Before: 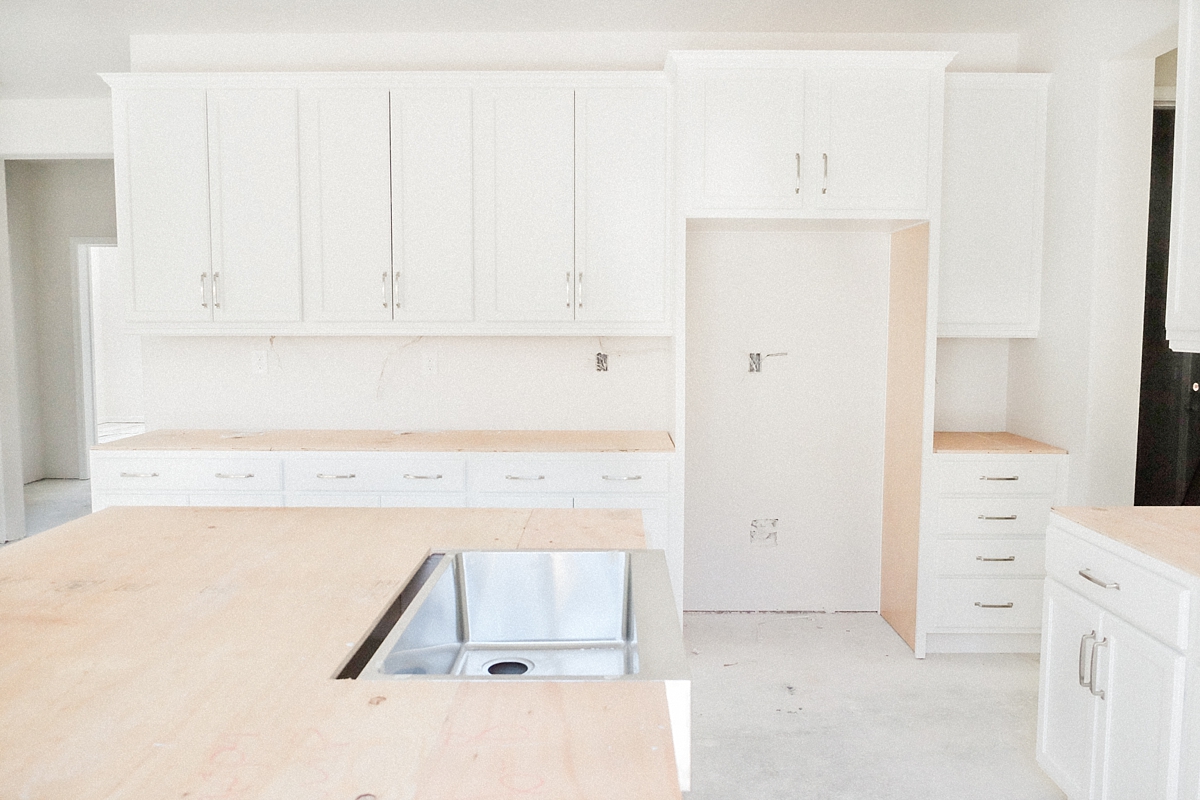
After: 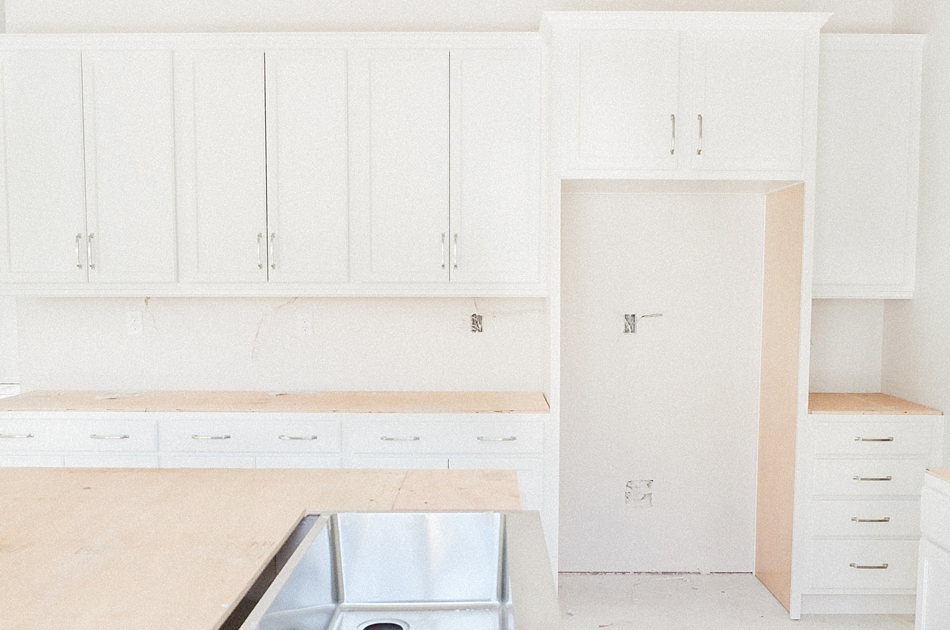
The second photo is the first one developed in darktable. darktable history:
crop and rotate: left 10.461%, top 5.004%, right 10.317%, bottom 16.211%
contrast equalizer: y [[0.5, 0.5, 0.472, 0.5, 0.5, 0.5], [0.5 ×6], [0.5 ×6], [0 ×6], [0 ×6]]
